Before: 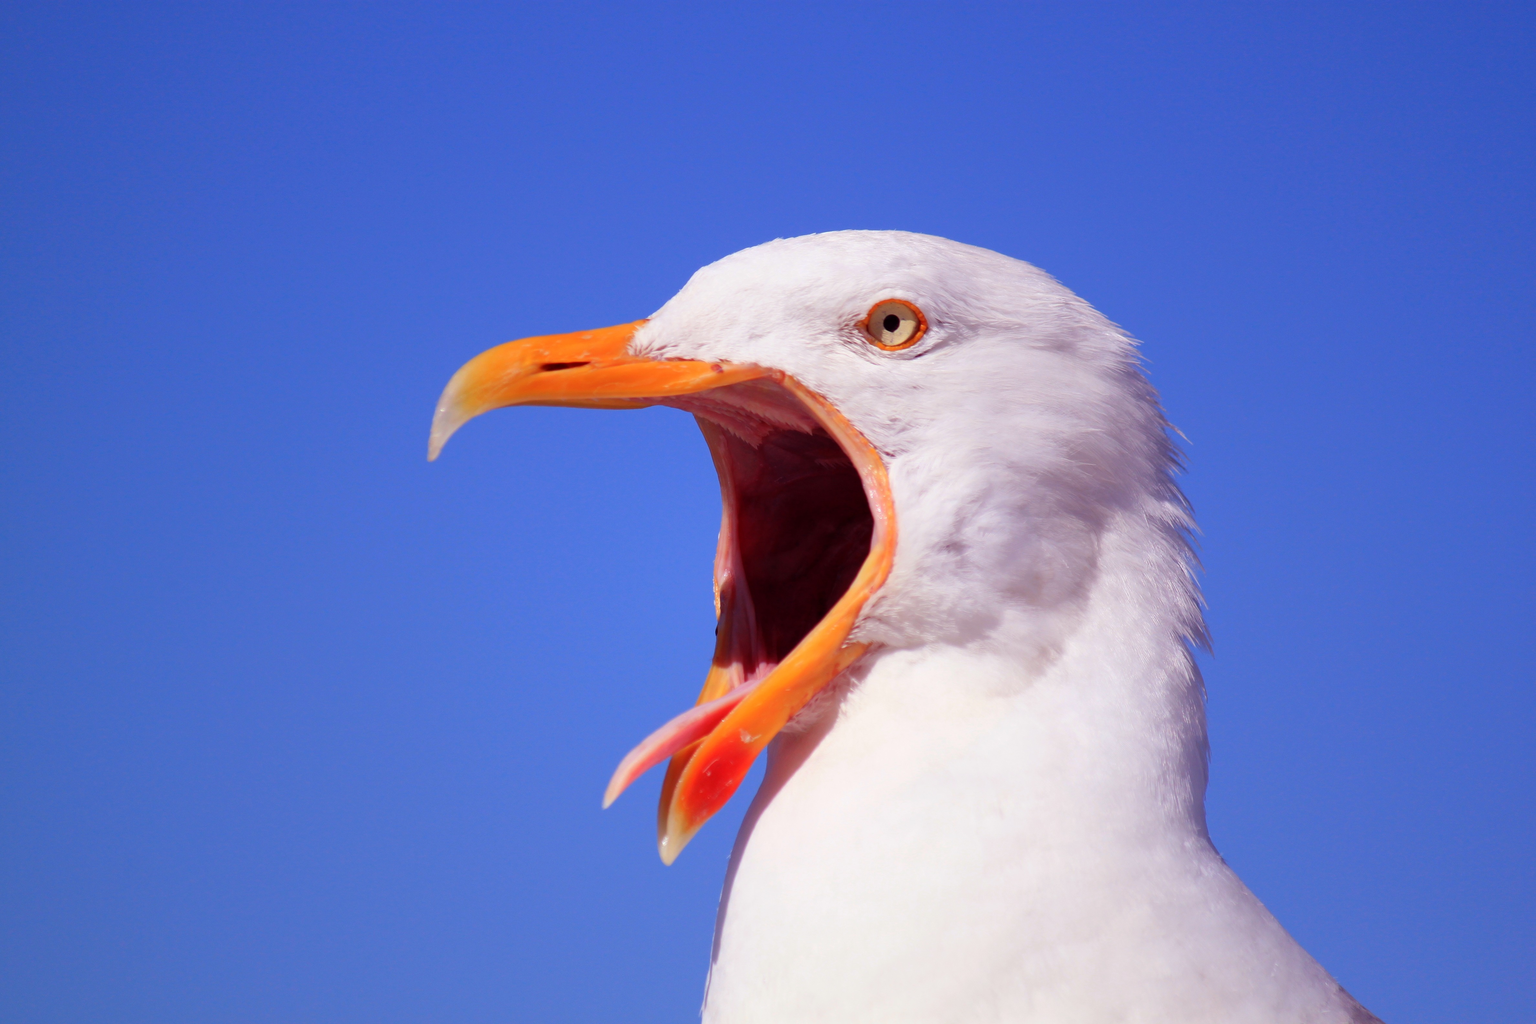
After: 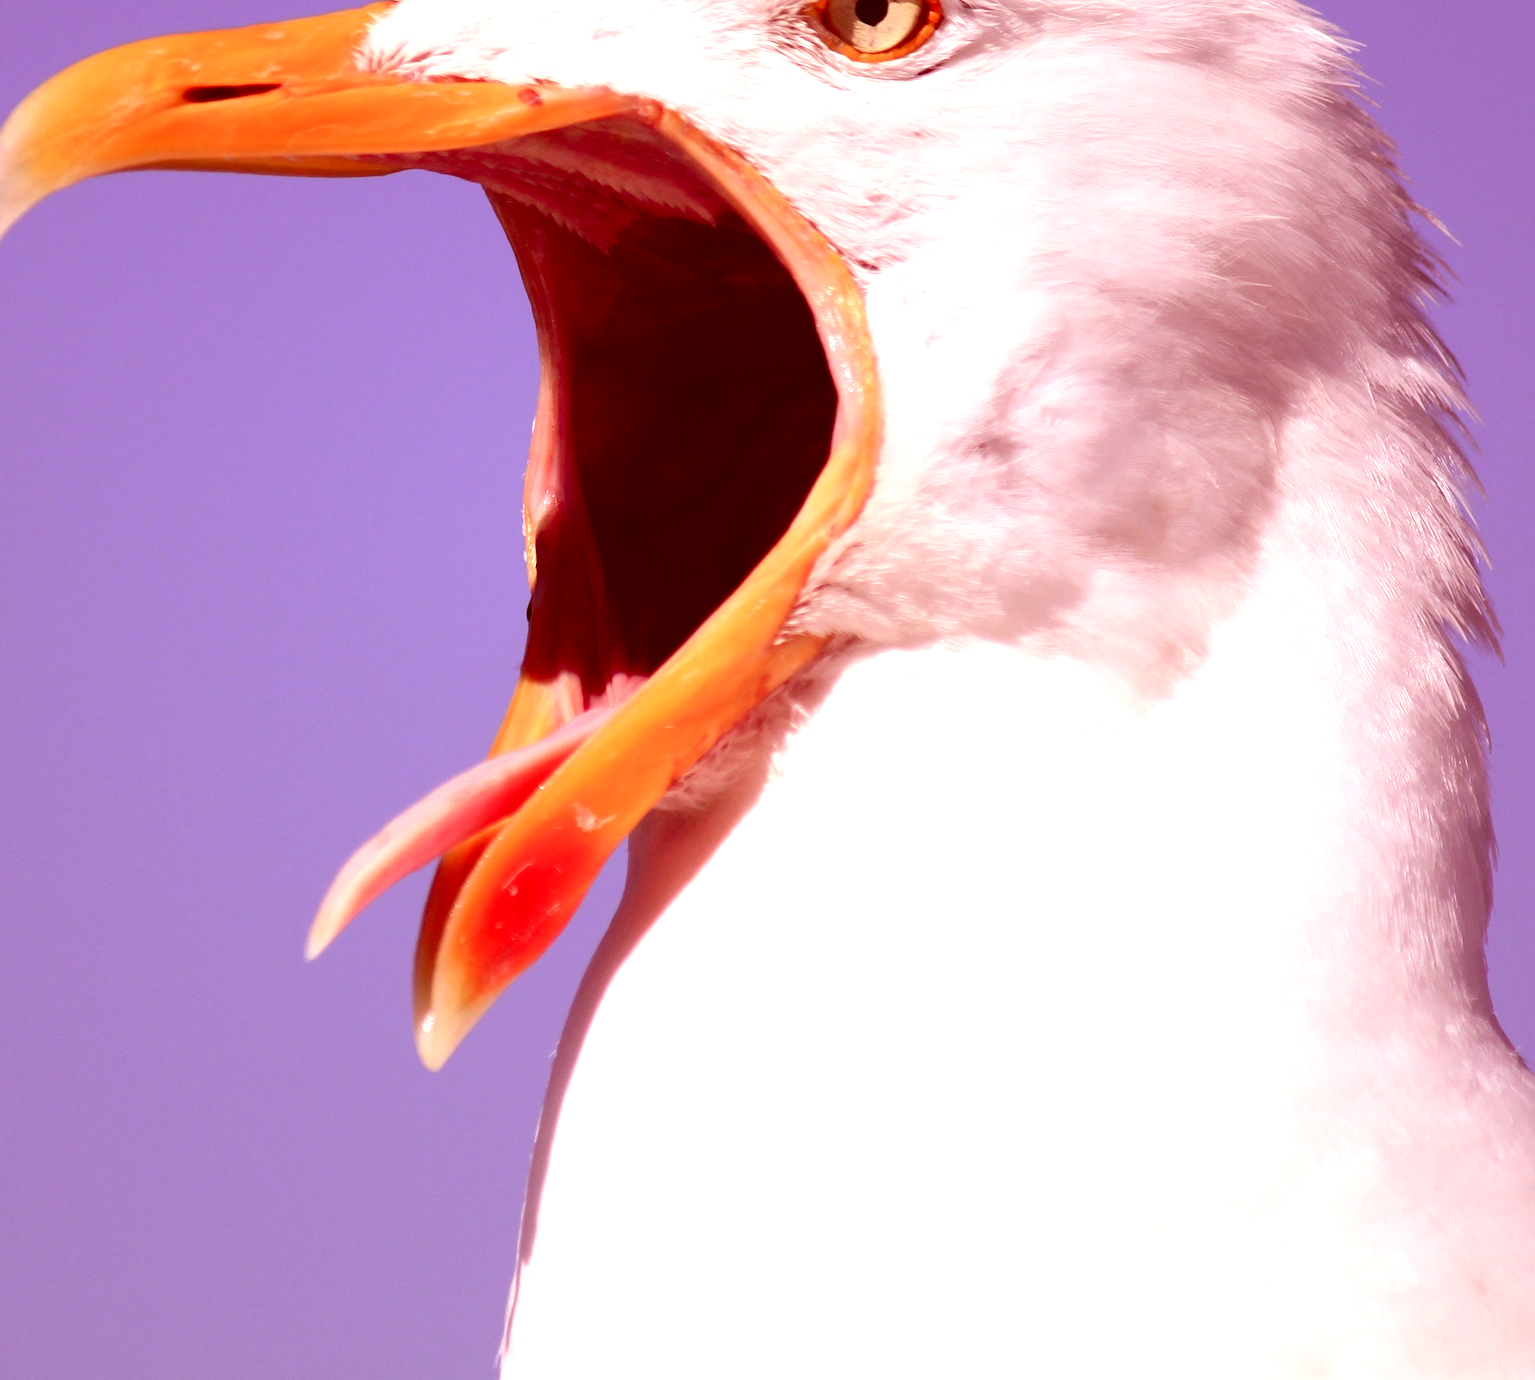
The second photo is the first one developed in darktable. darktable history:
crop and rotate: left 29.101%, top 31.158%, right 19.848%
color correction: highlights a* 9.22, highlights b* 8.81, shadows a* 39.9, shadows b* 39.64, saturation 0.812
tone equalizer: -8 EV -0.725 EV, -7 EV -0.739 EV, -6 EV -0.601 EV, -5 EV -0.389 EV, -3 EV 0.368 EV, -2 EV 0.6 EV, -1 EV 0.691 EV, +0 EV 0.765 EV, edges refinement/feathering 500, mask exposure compensation -1.57 EV, preserve details no
